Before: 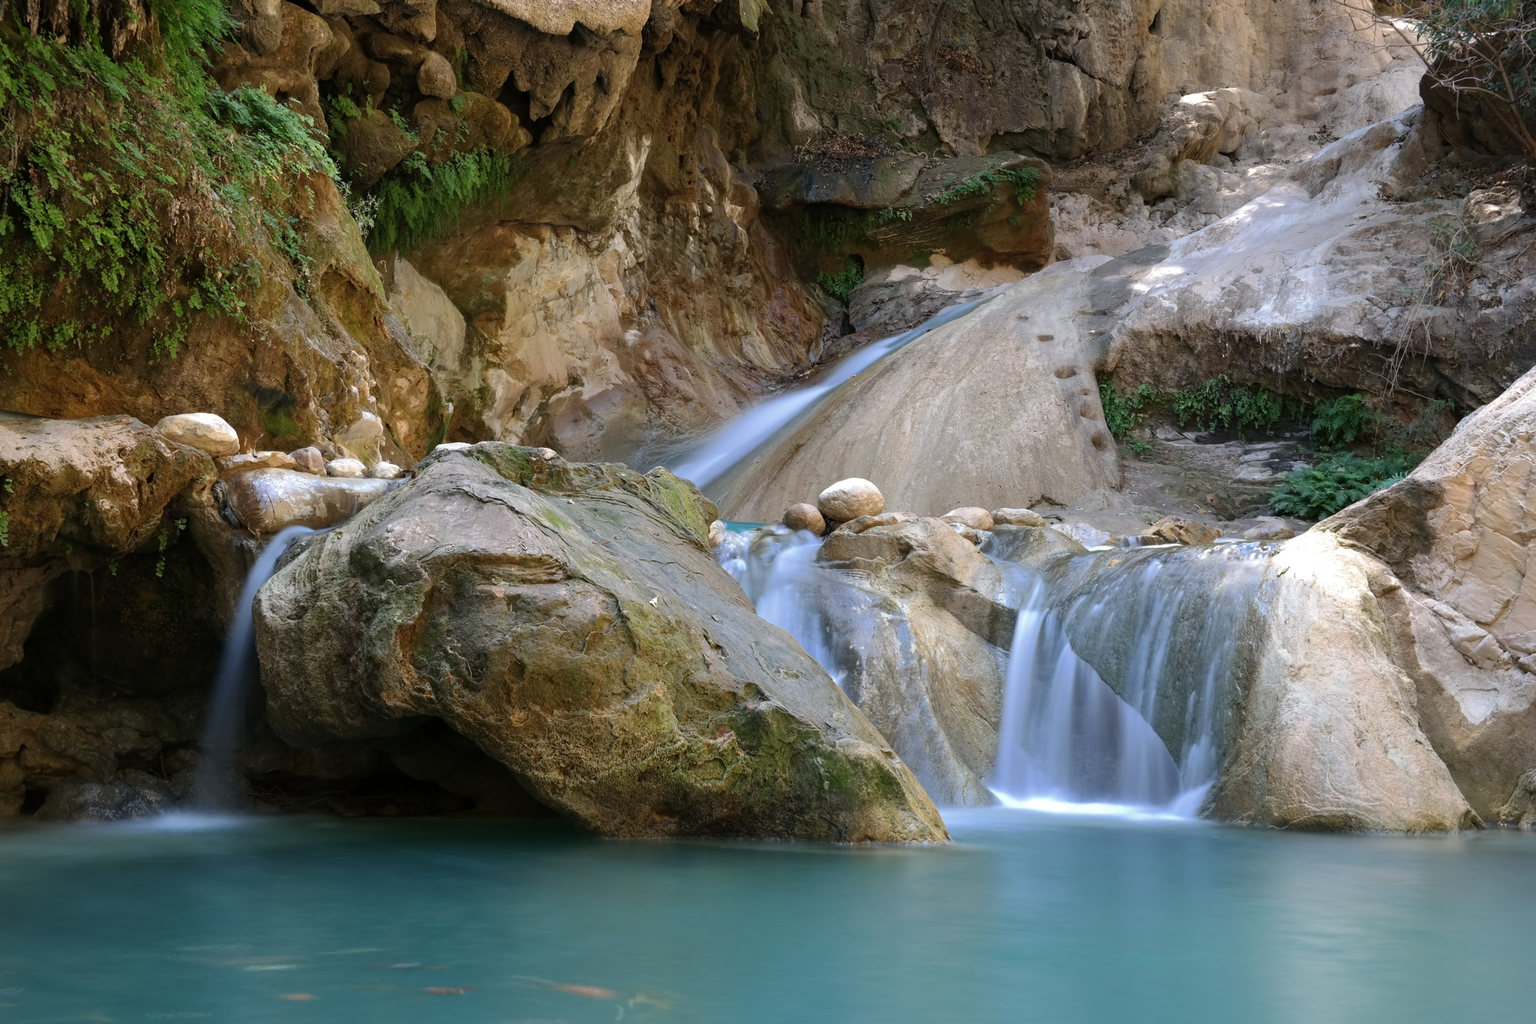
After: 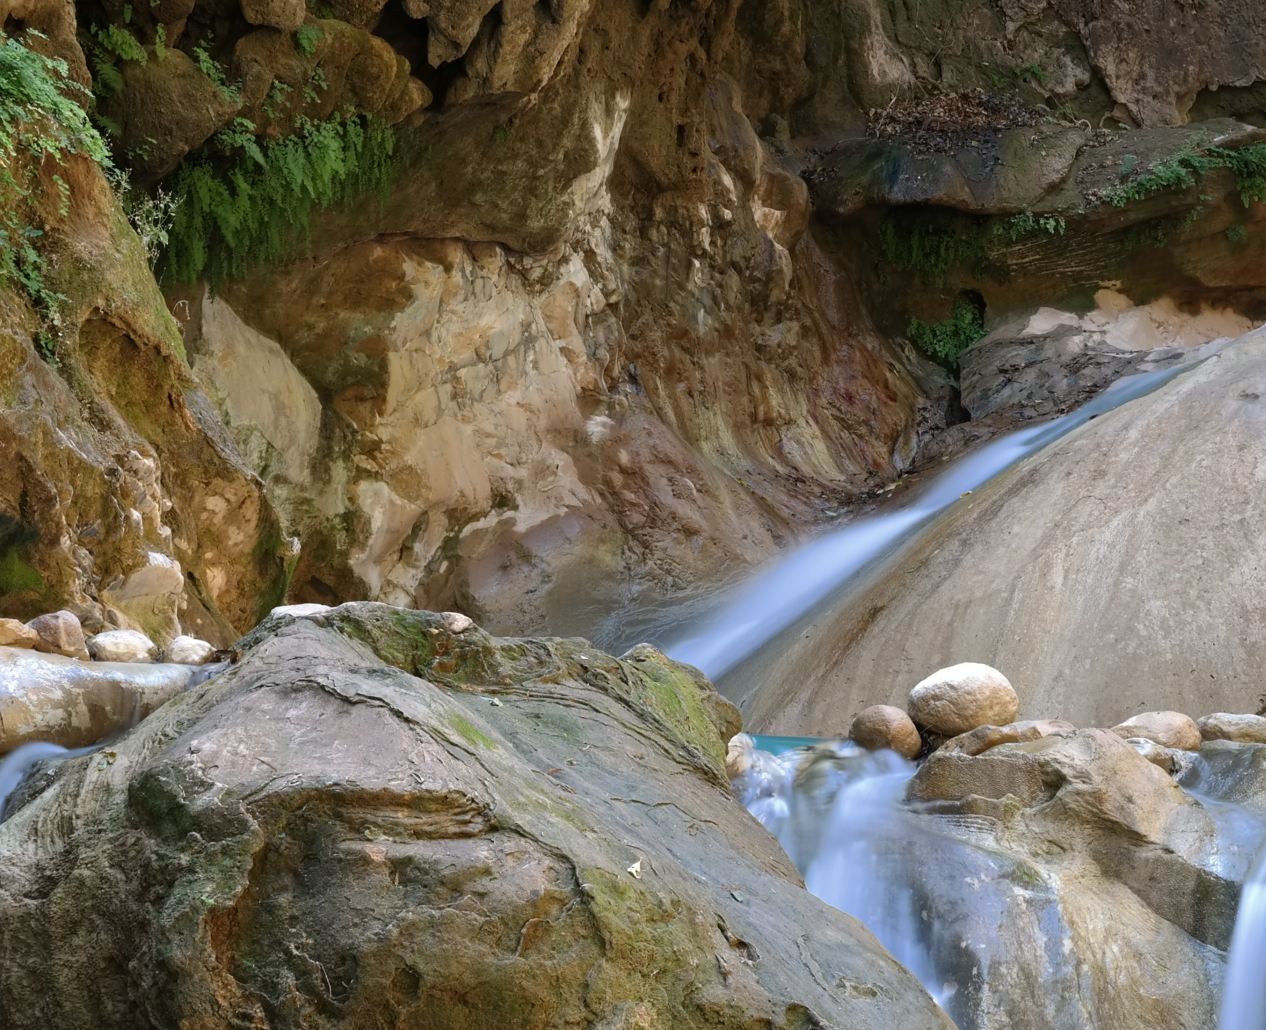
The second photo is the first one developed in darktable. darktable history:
crop: left 17.797%, top 7.874%, right 32.711%, bottom 31.782%
